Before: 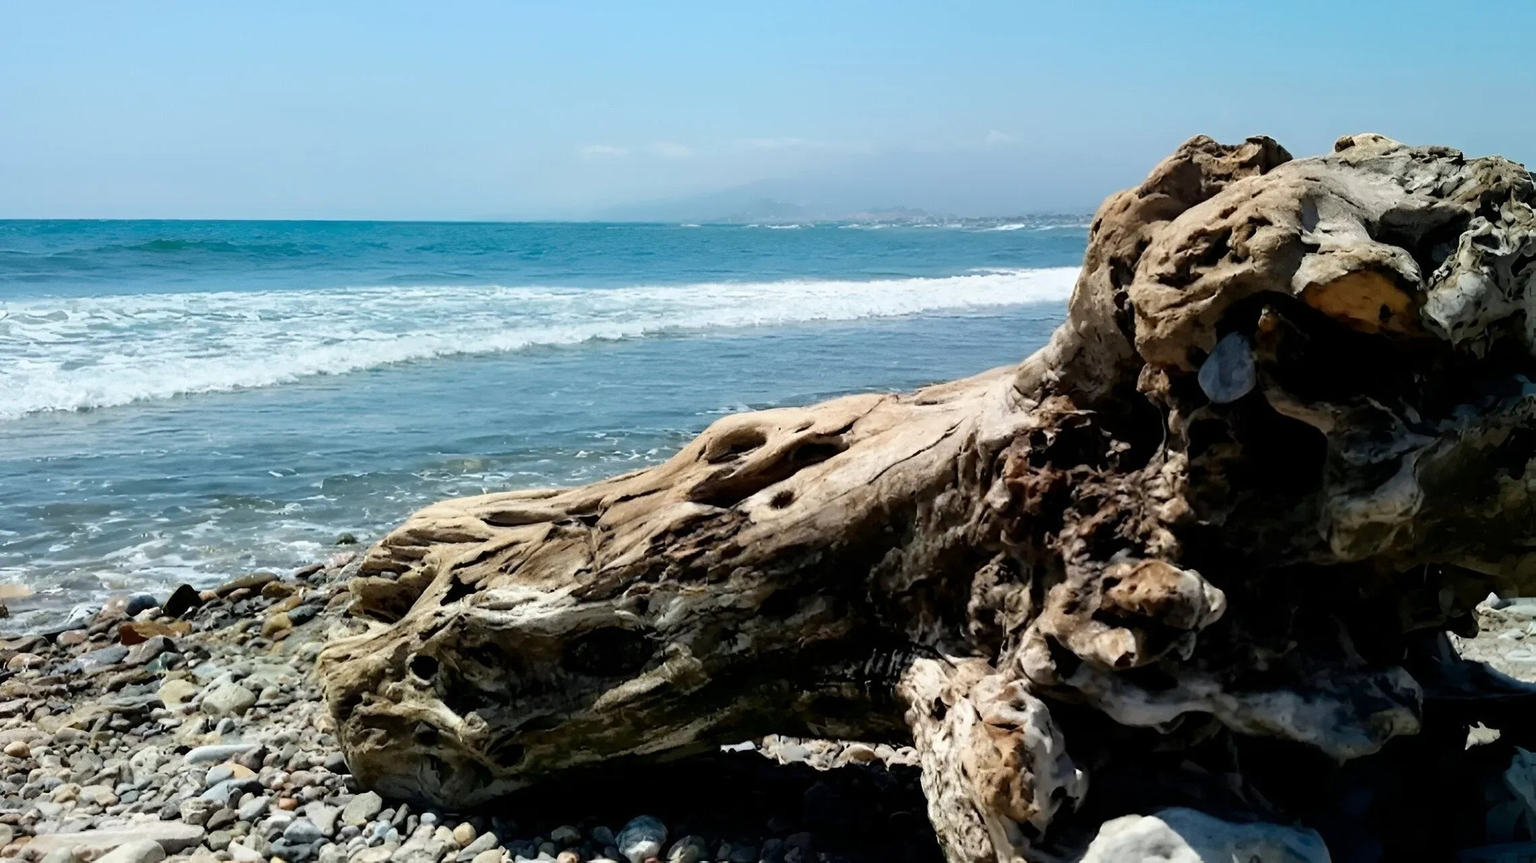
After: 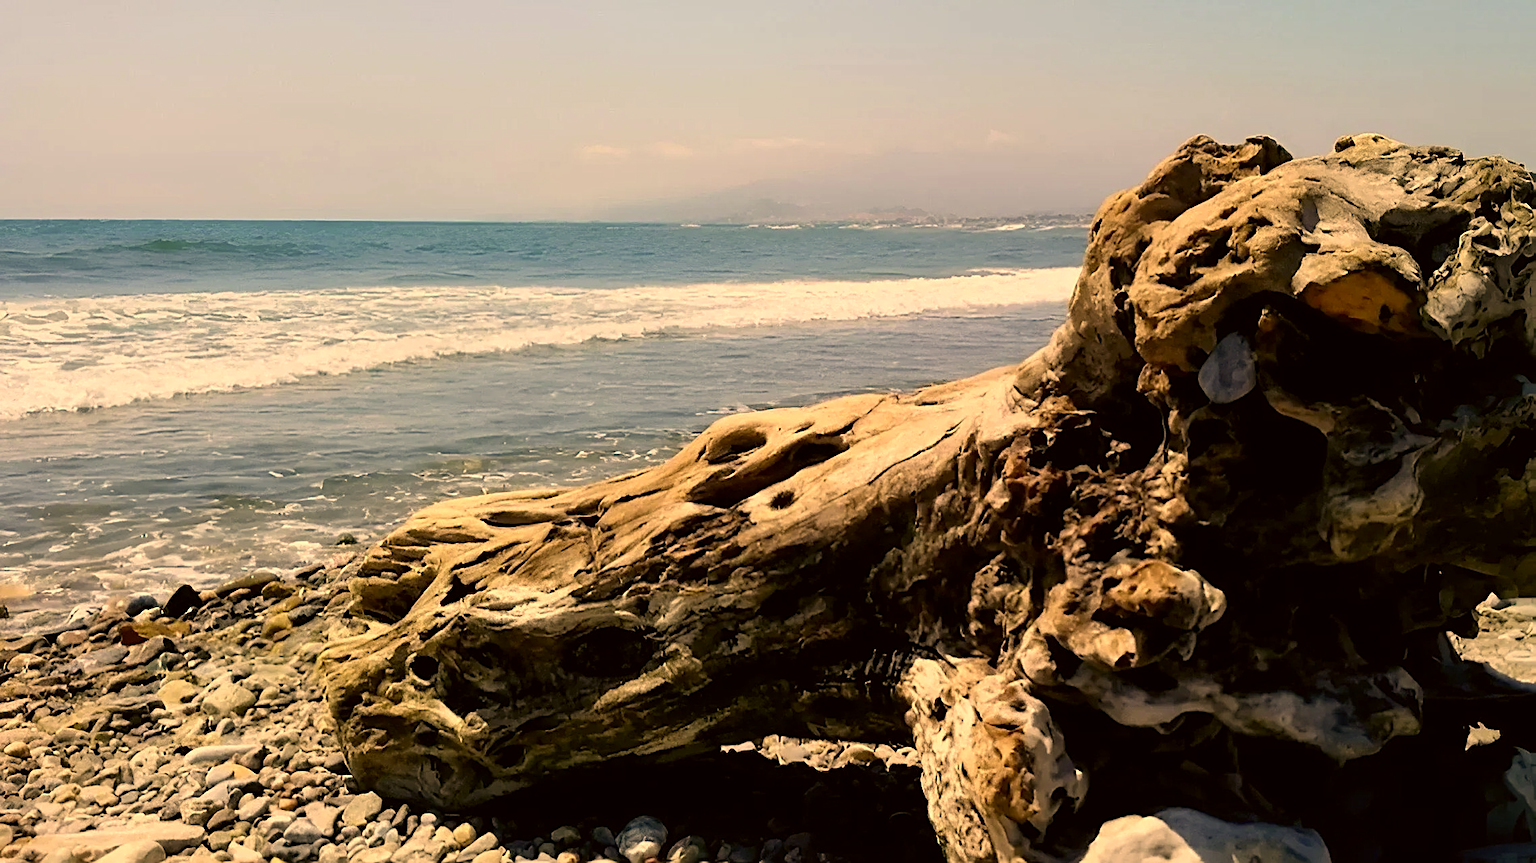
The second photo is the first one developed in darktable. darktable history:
sharpen: on, module defaults
color correction: highlights a* 18.47, highlights b* 35.54, shadows a* 1.57, shadows b* 6.17, saturation 1.03
